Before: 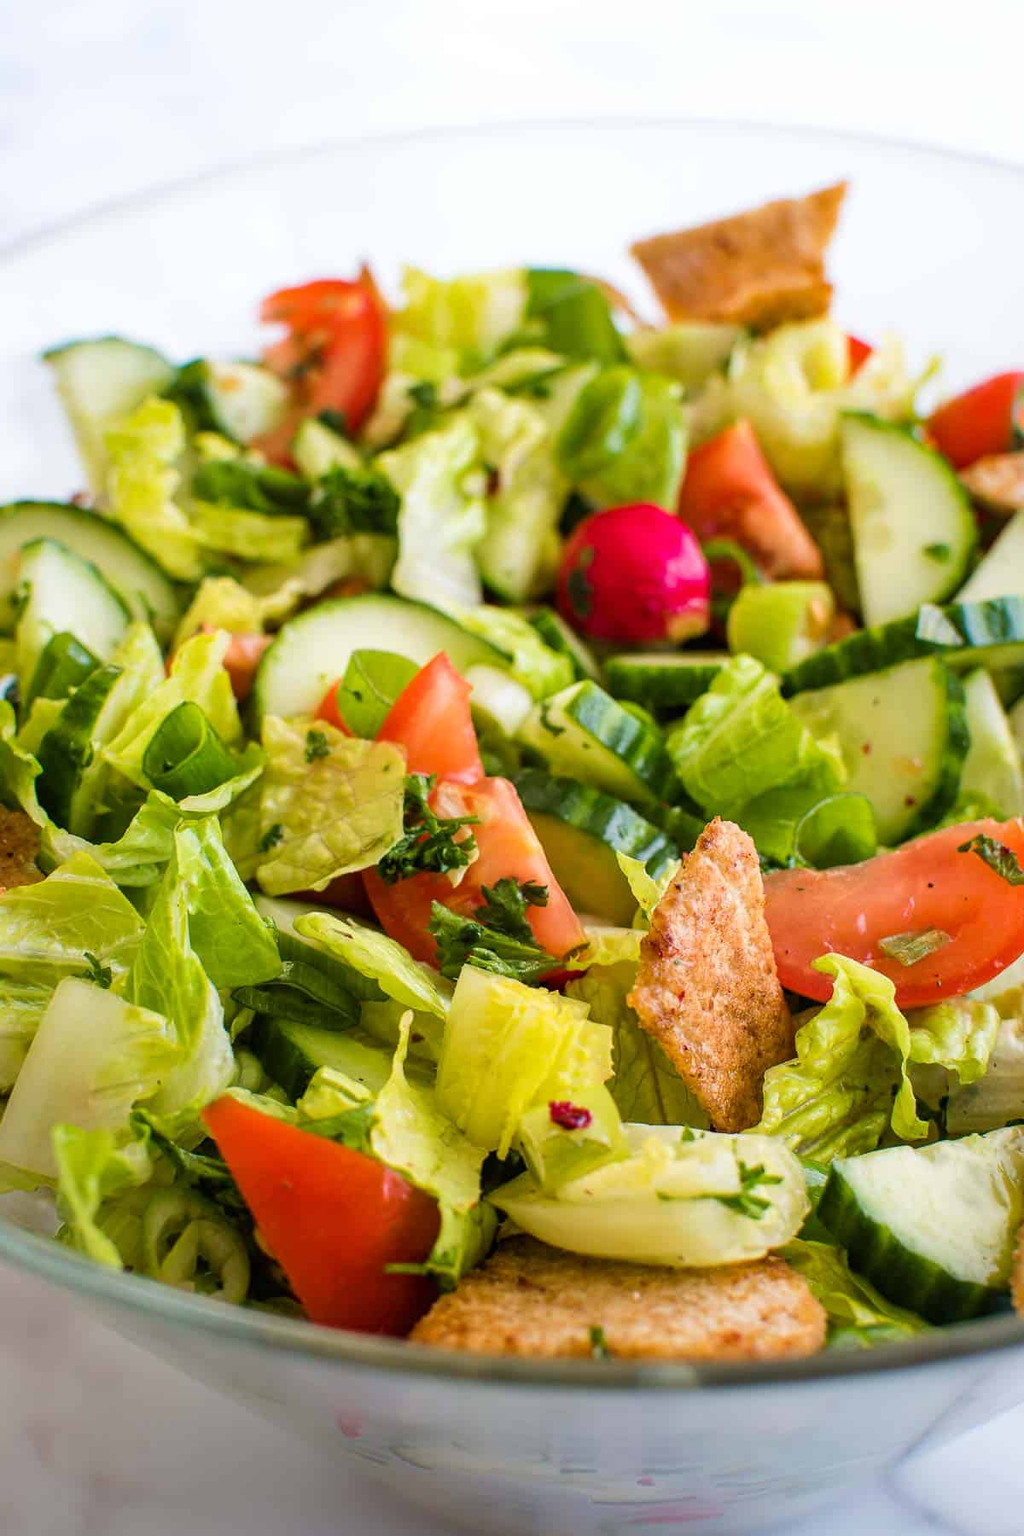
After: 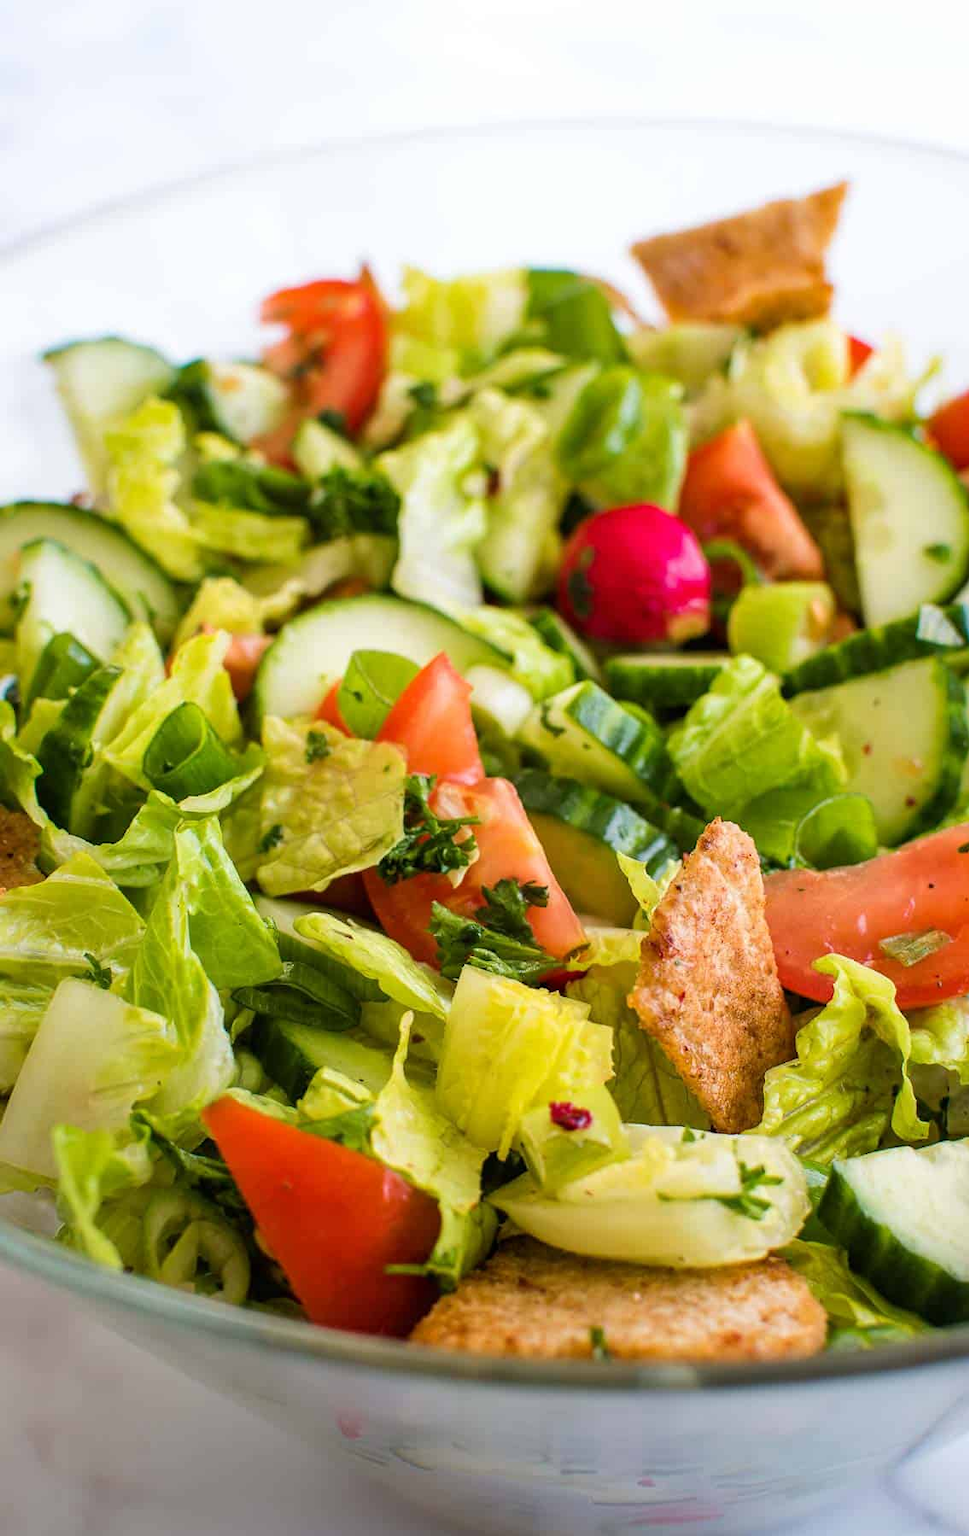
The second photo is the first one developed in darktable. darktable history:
crop and rotate: left 0%, right 5.32%
